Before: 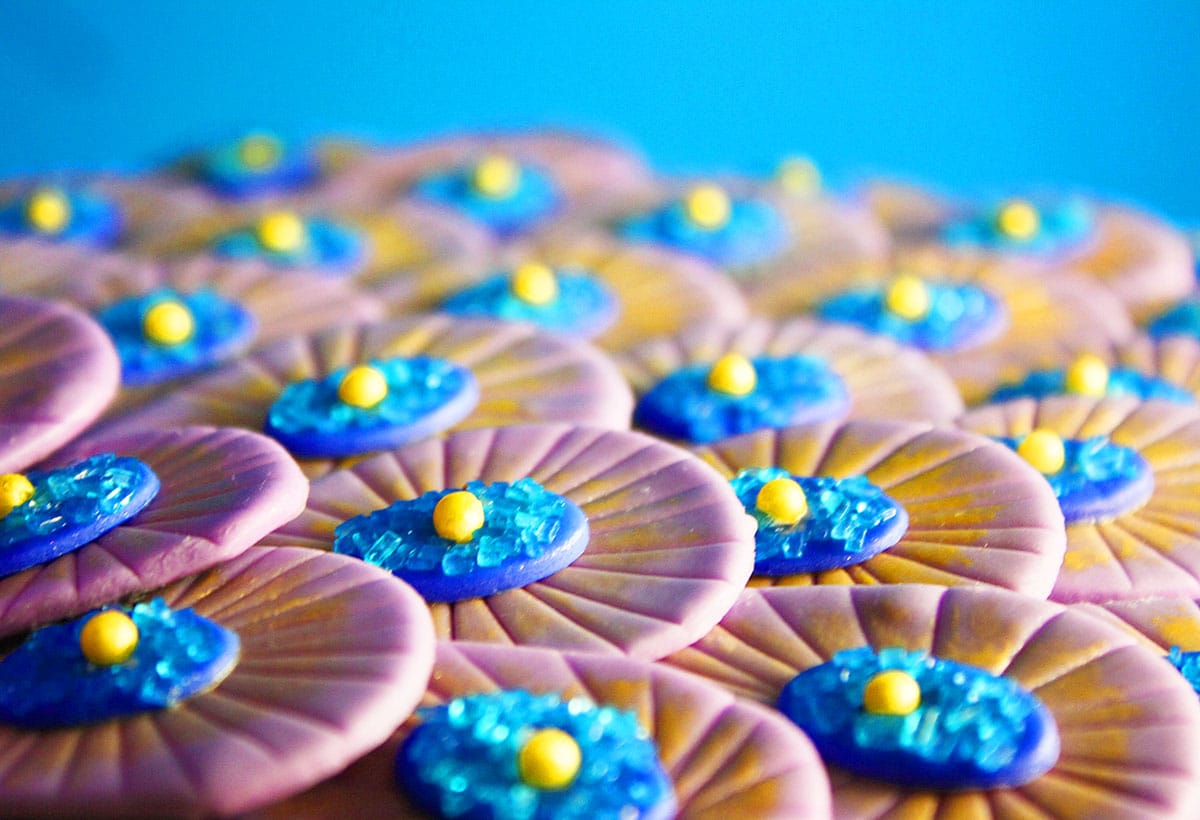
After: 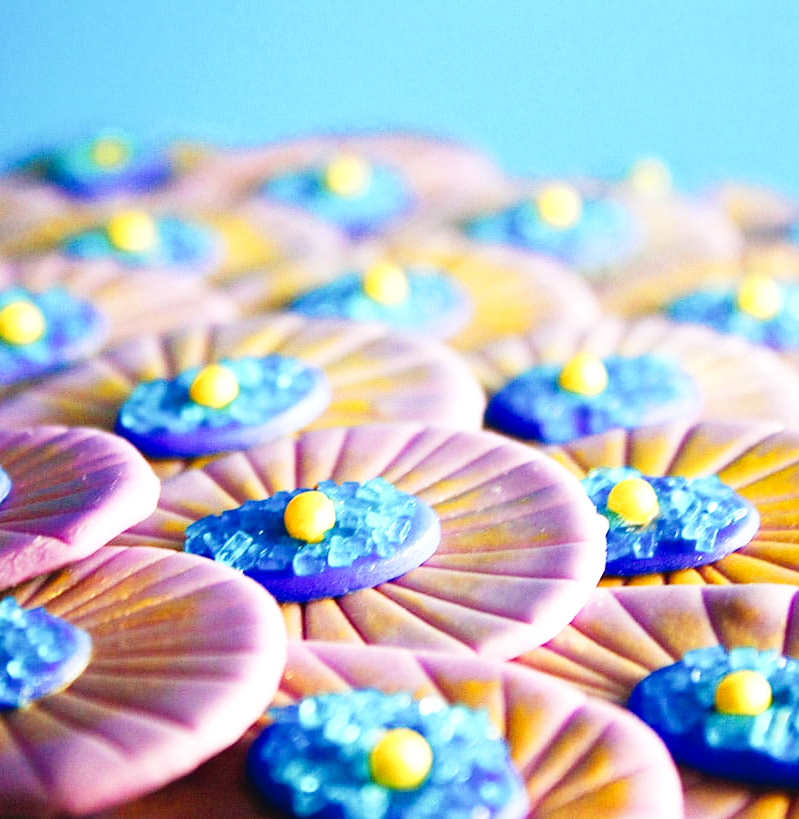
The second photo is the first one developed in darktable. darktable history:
crop and rotate: left 12.496%, right 20.878%
tone curve: curves: ch0 [(0, 0.023) (0.113, 0.081) (0.204, 0.197) (0.498, 0.608) (0.709, 0.819) (0.984, 0.961)]; ch1 [(0, 0) (0.172, 0.123) (0.317, 0.272) (0.414, 0.382) (0.476, 0.479) (0.505, 0.501) (0.528, 0.54) (0.618, 0.647) (0.709, 0.764) (1, 1)]; ch2 [(0, 0) (0.411, 0.424) (0.492, 0.502) (0.521, 0.521) (0.55, 0.576) (0.686, 0.638) (1, 1)], preserve colors none
shadows and highlights: radius 44.82, white point adjustment 6.69, compress 79.29%, soften with gaussian
